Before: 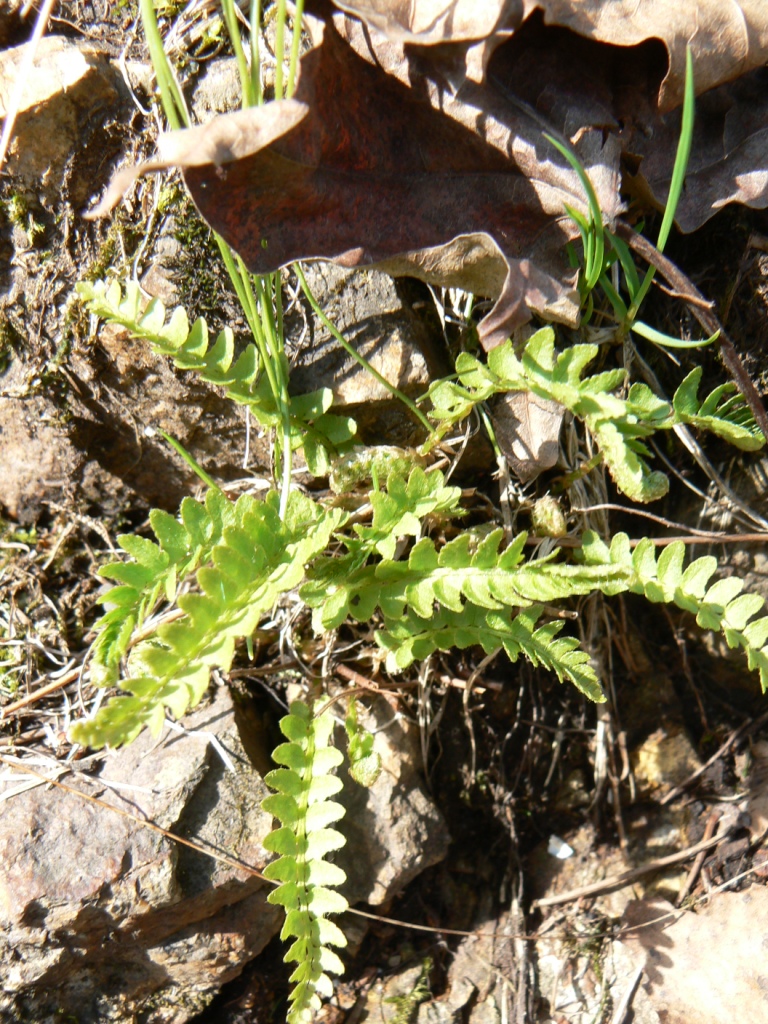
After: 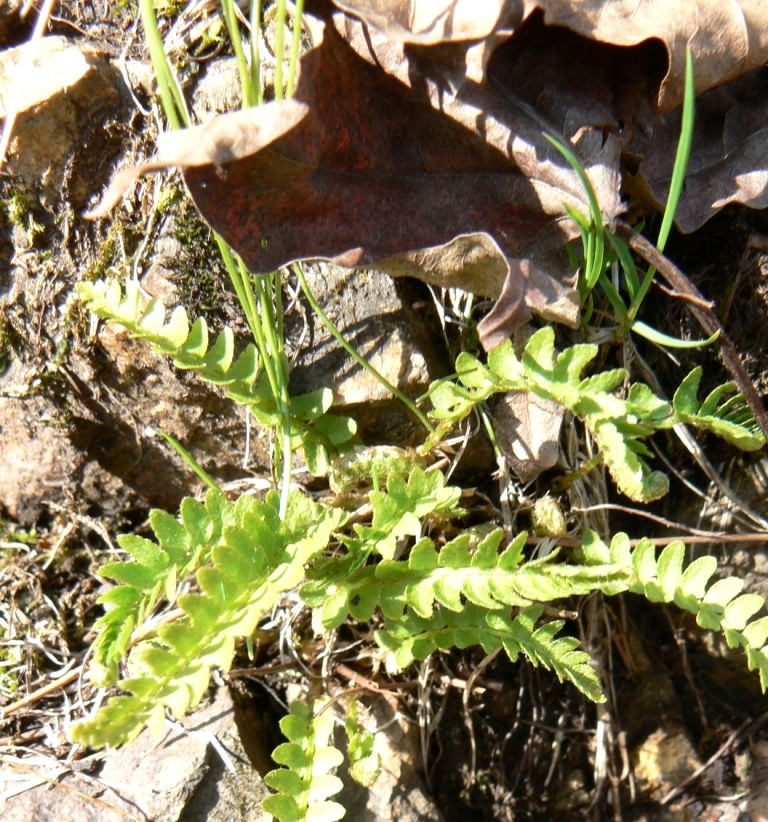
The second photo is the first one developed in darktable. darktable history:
crop: bottom 19.644%
exposure: black level correction 0.001, exposure 0.5 EV, compensate exposure bias true, compensate highlight preservation false
